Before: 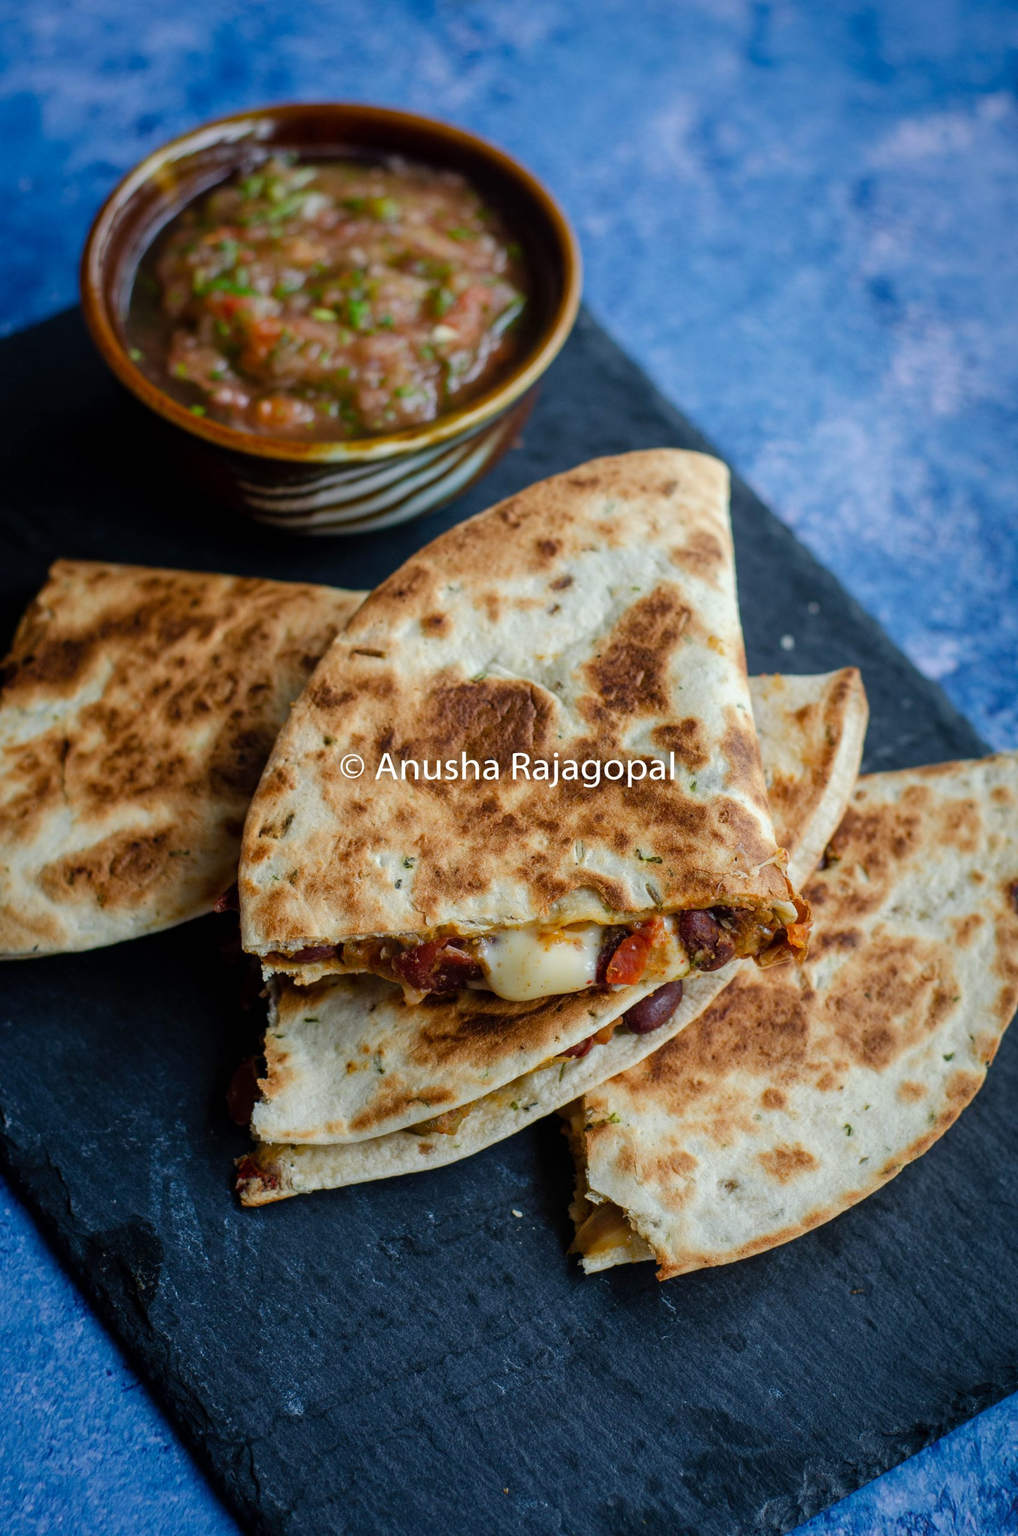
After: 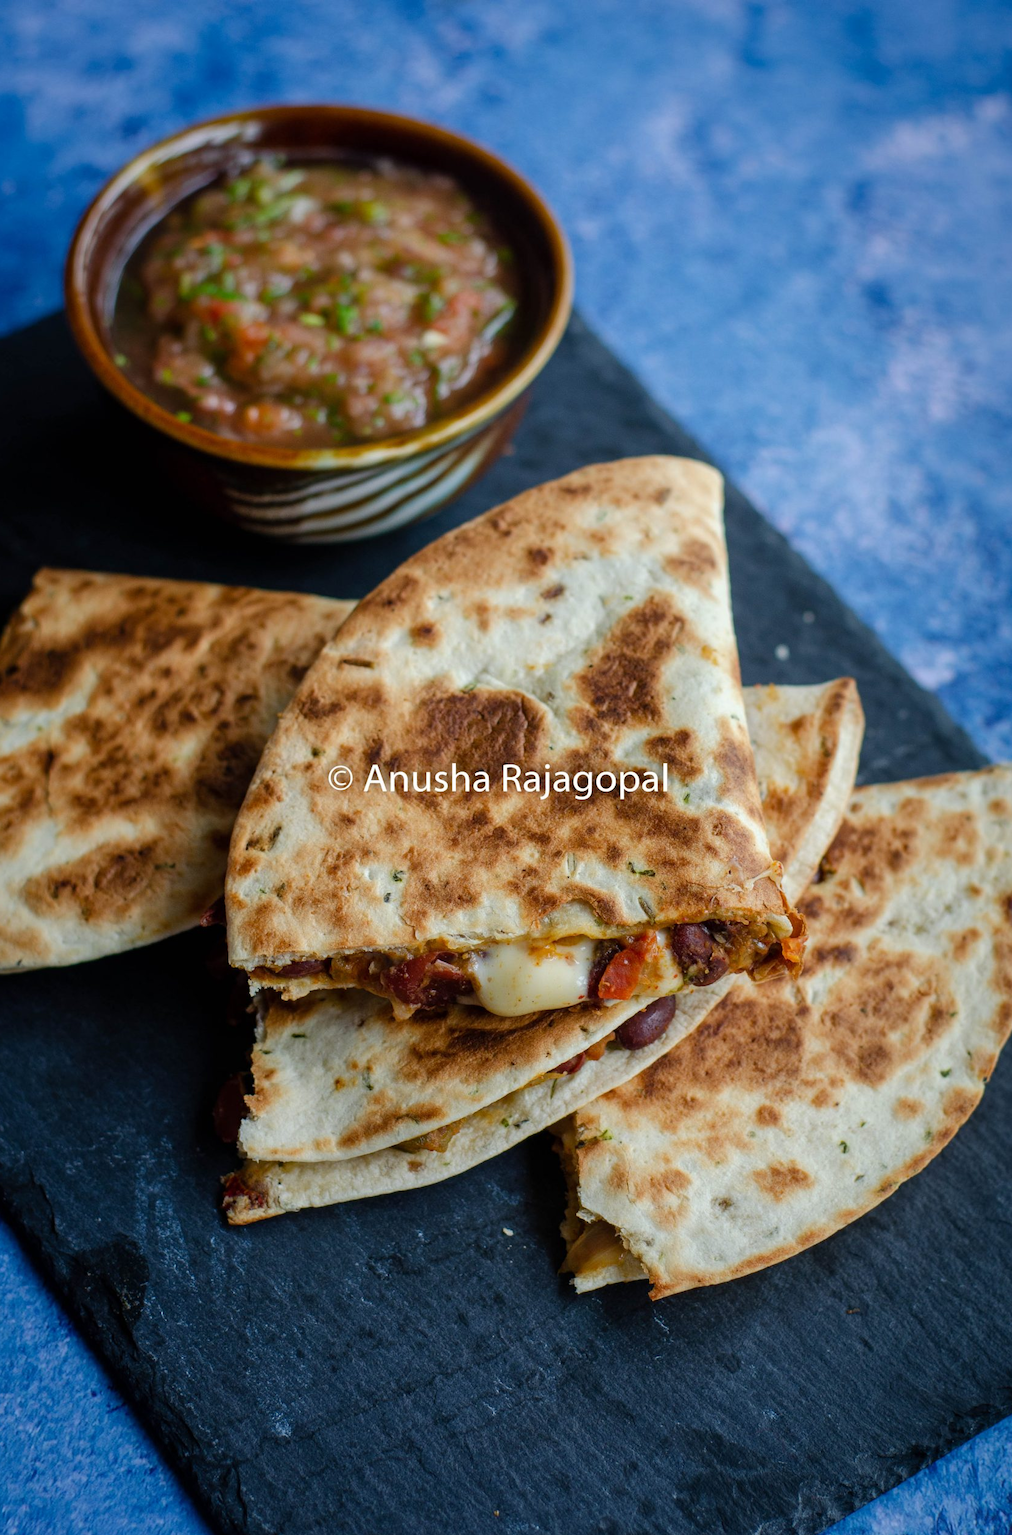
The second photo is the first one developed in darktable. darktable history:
crop: left 1.703%, right 0.287%, bottom 1.453%
